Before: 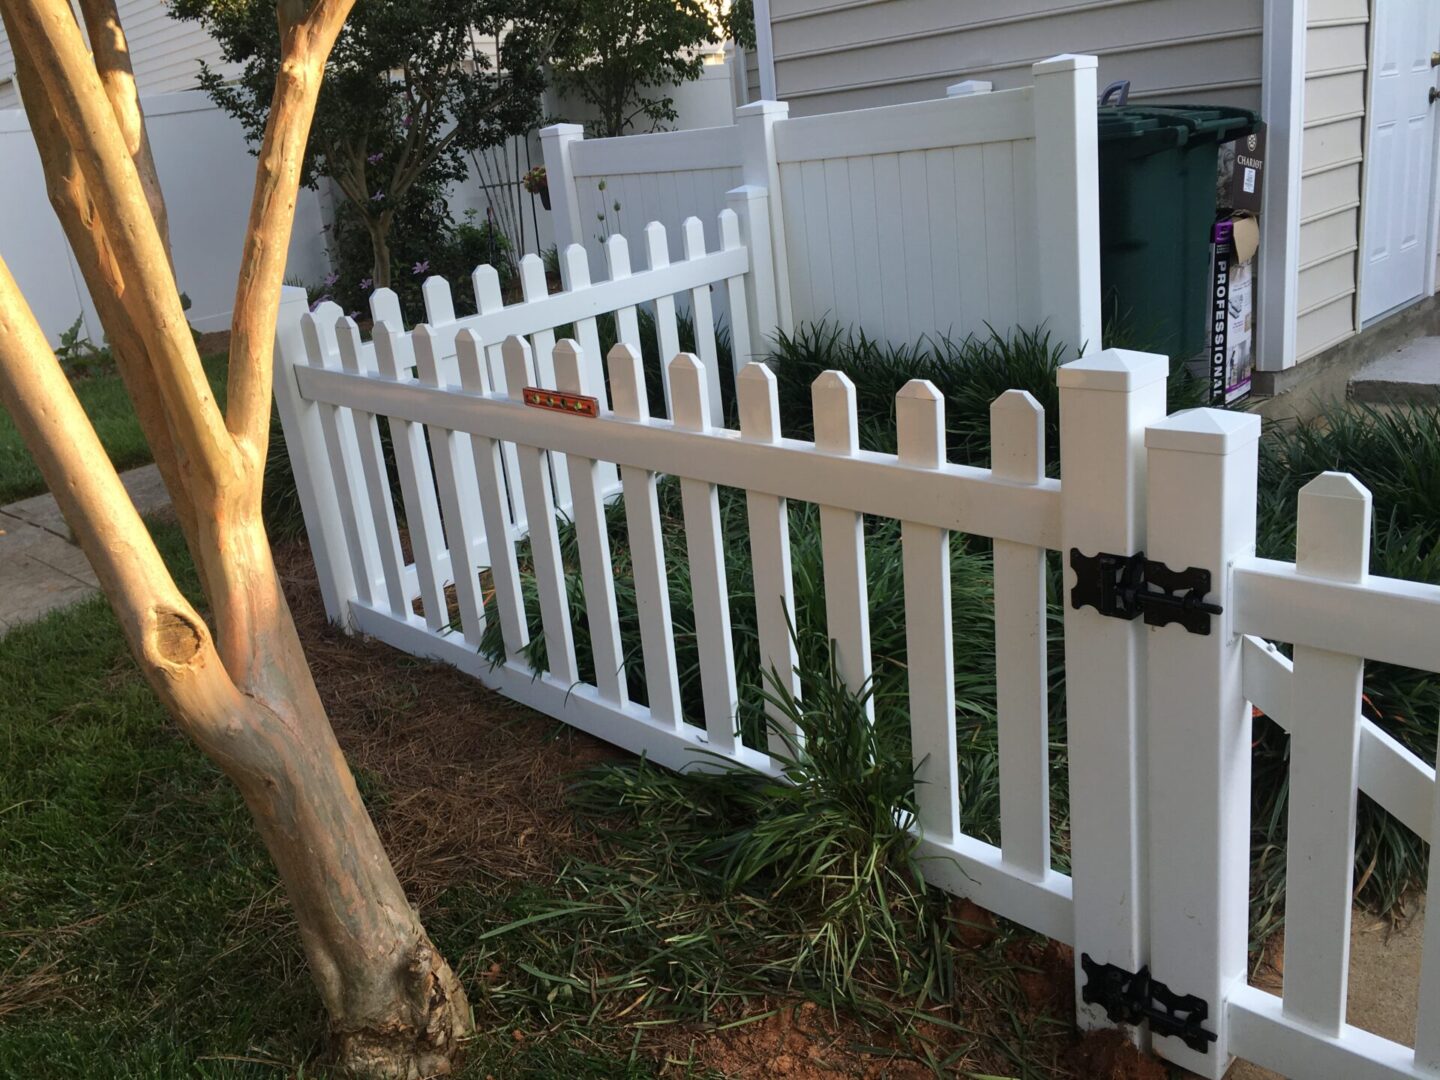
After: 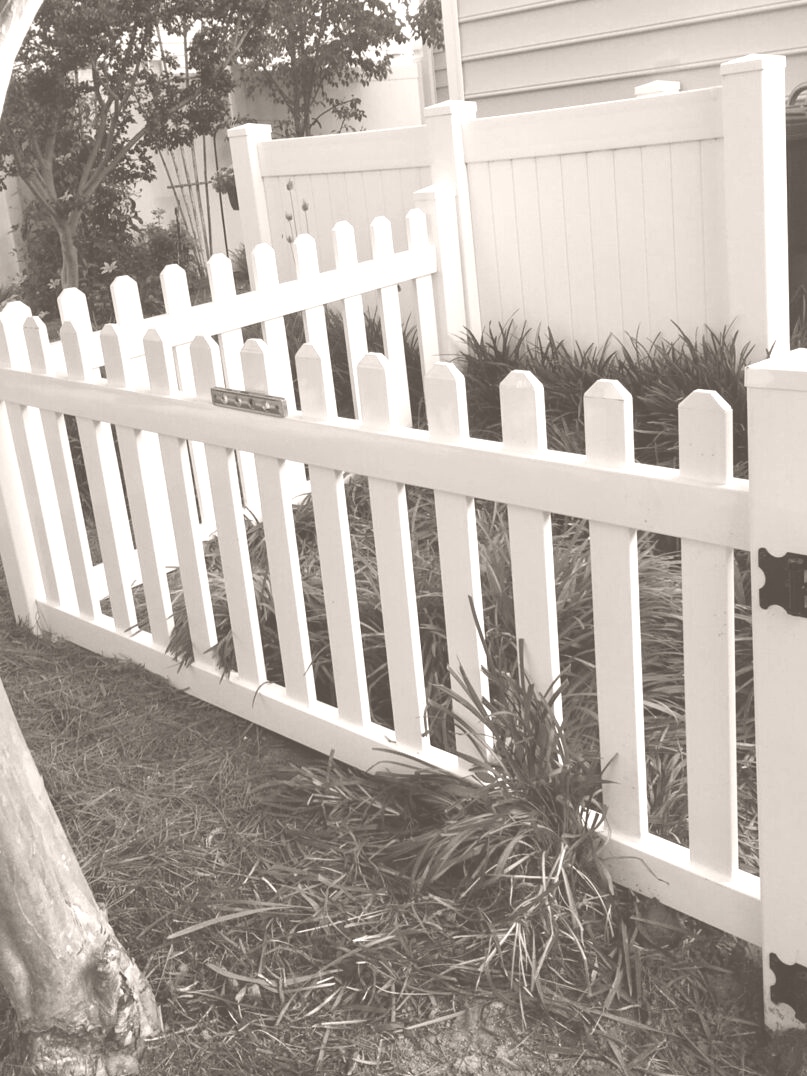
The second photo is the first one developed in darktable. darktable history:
crop: left 21.674%, right 22.086%
colorize: hue 34.49°, saturation 35.33%, source mix 100%, lightness 55%, version 1
